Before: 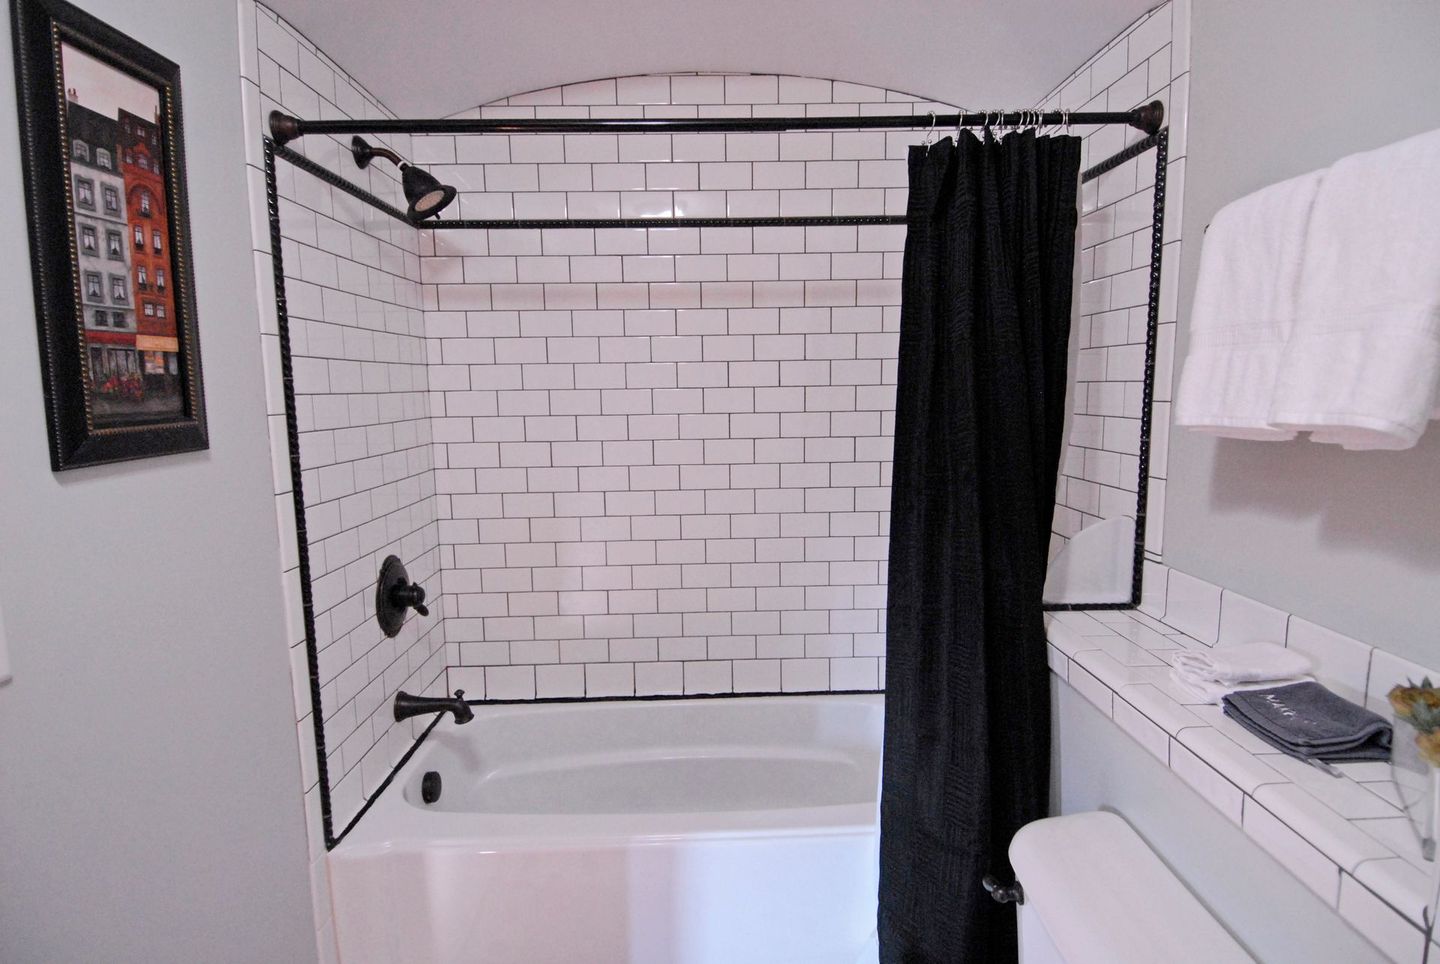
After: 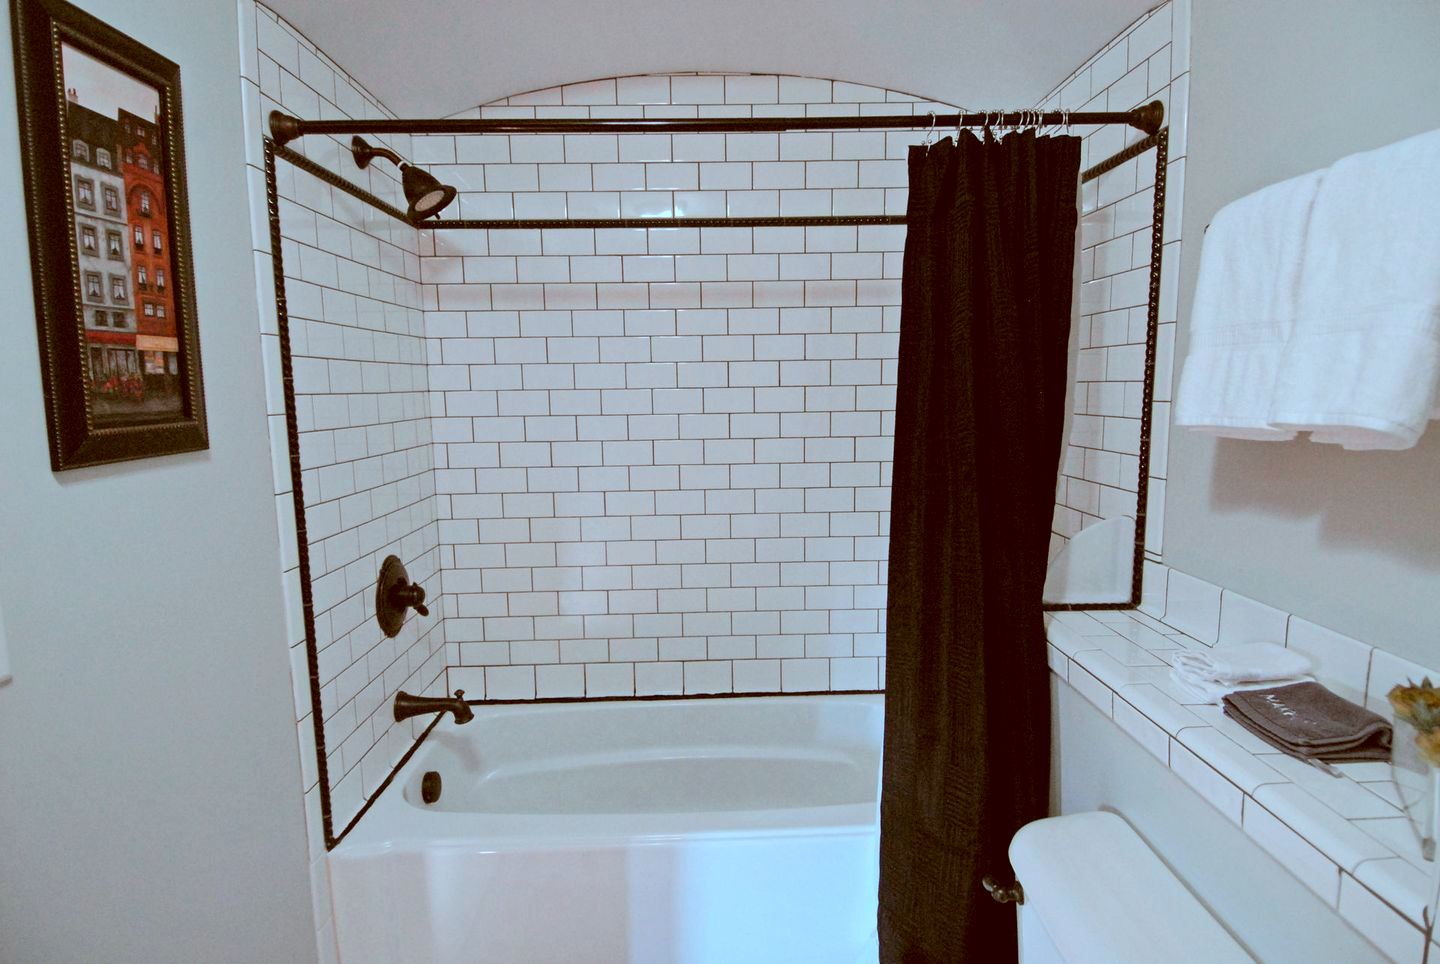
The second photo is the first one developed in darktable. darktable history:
color correction: highlights a* -14.78, highlights b* -16.38, shadows a* 10.29, shadows b* 29.01
